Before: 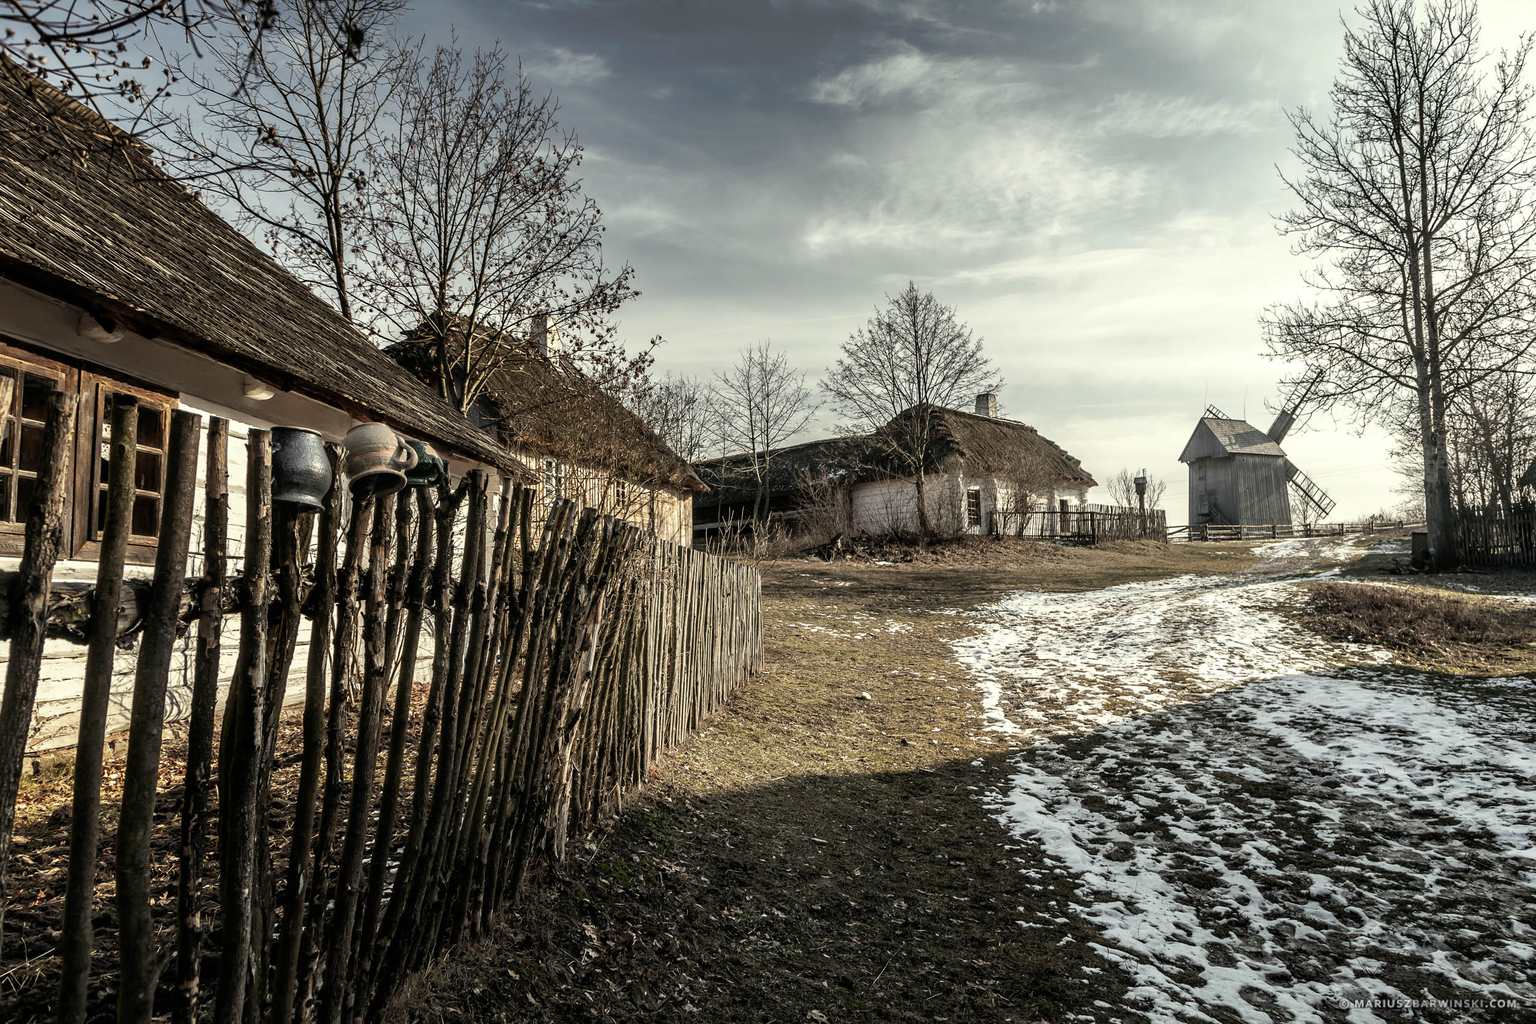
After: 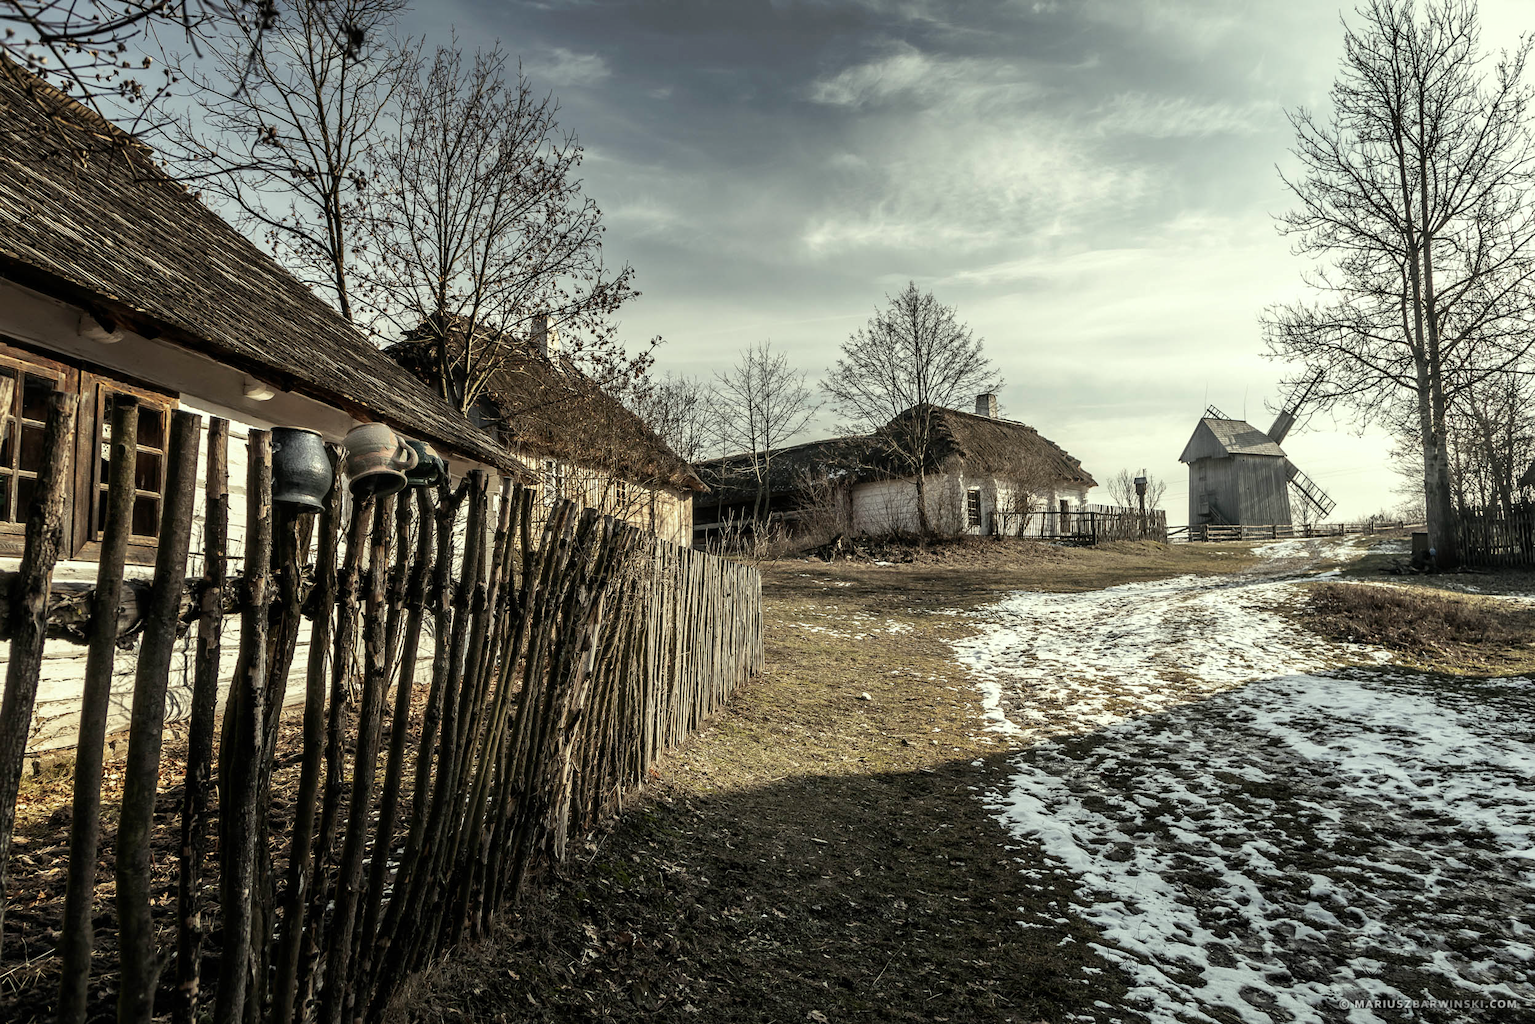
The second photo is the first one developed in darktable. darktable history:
color correction: highlights a* -2.56, highlights b* 2.26
